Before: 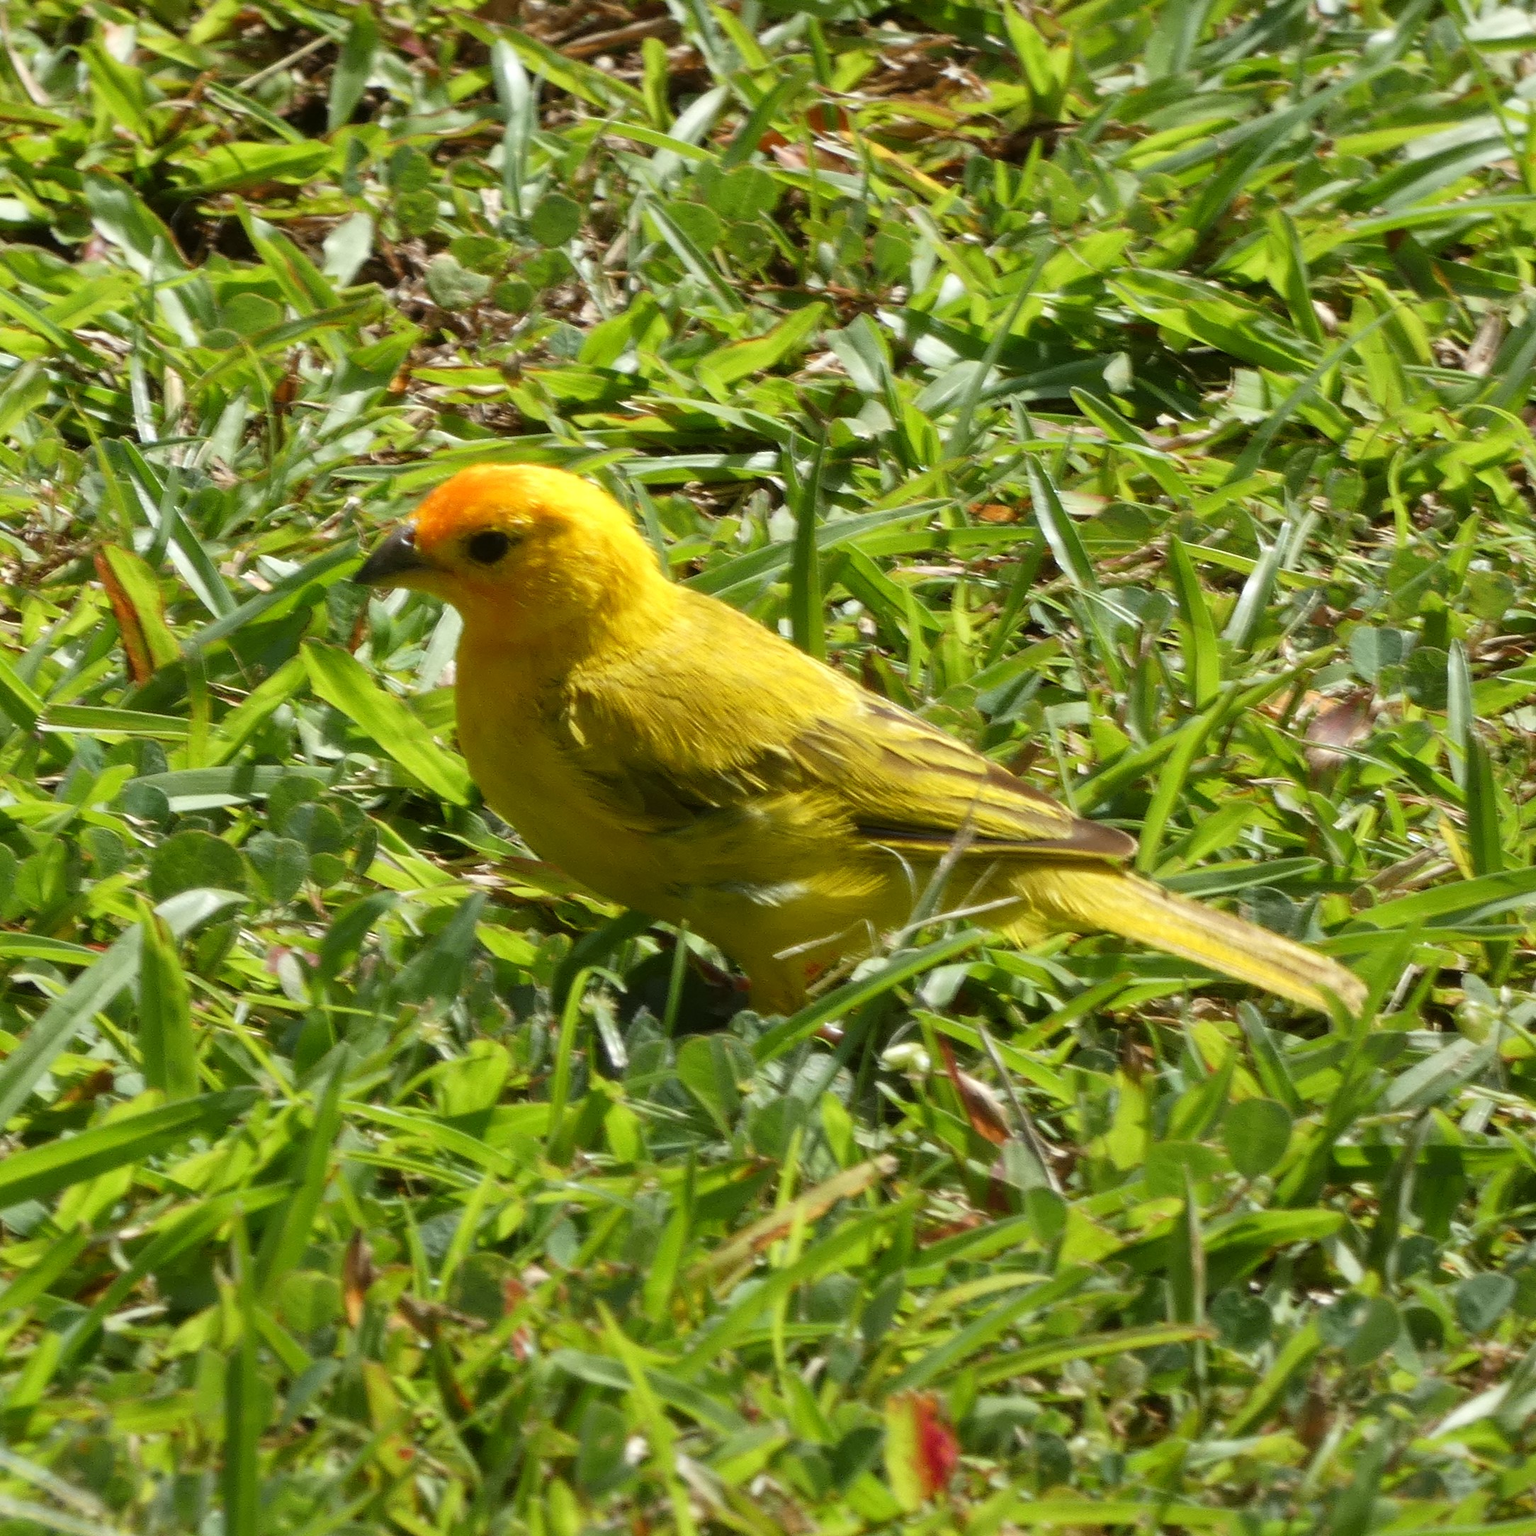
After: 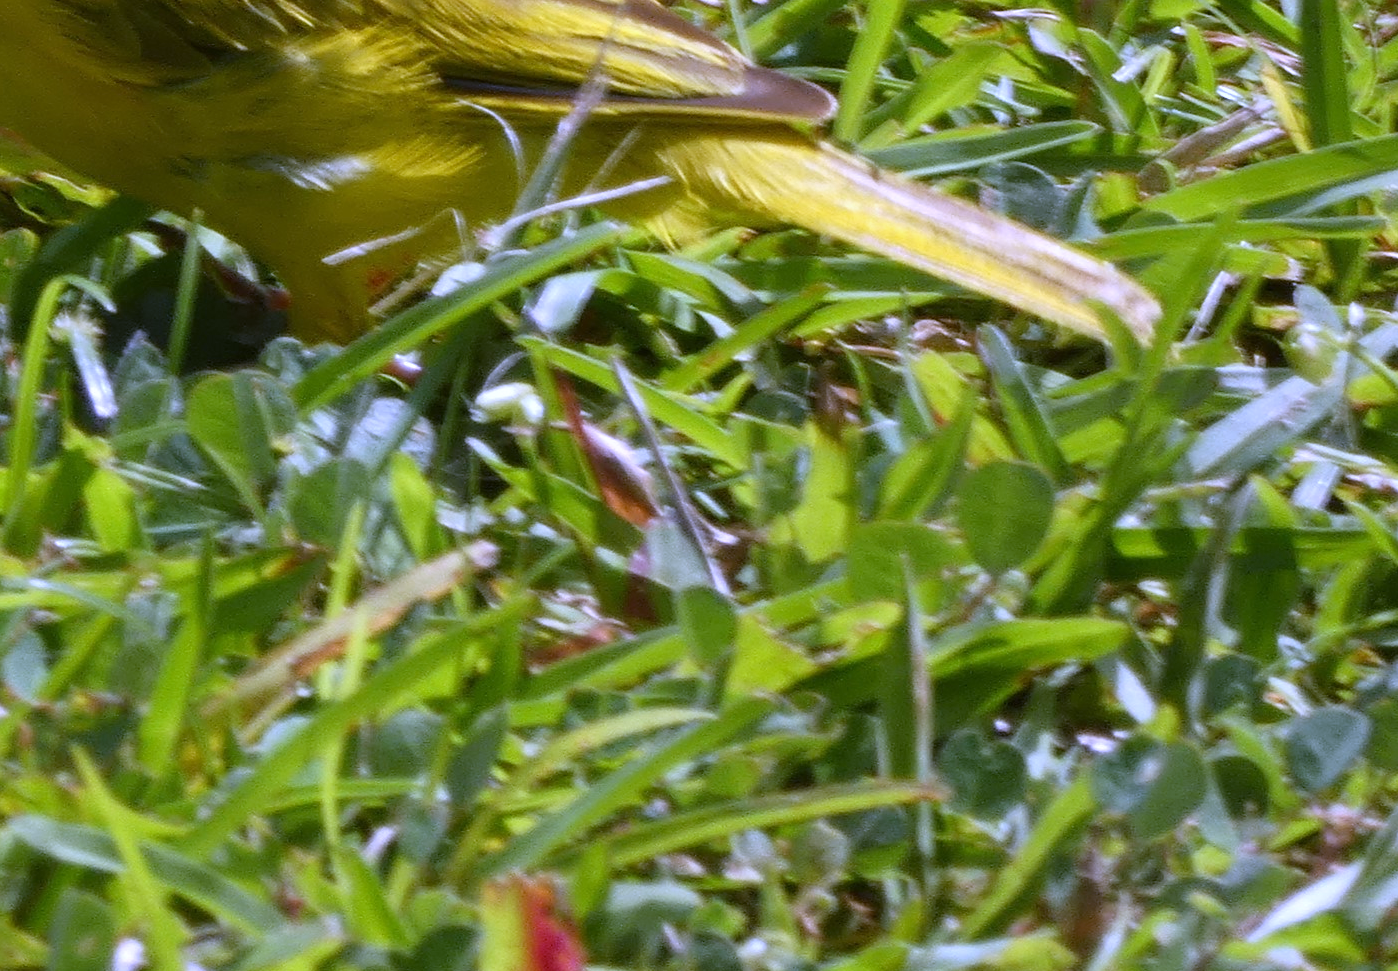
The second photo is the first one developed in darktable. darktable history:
crop and rotate: left 35.509%, top 50.238%, bottom 4.934%
white balance: red 0.98, blue 1.61
